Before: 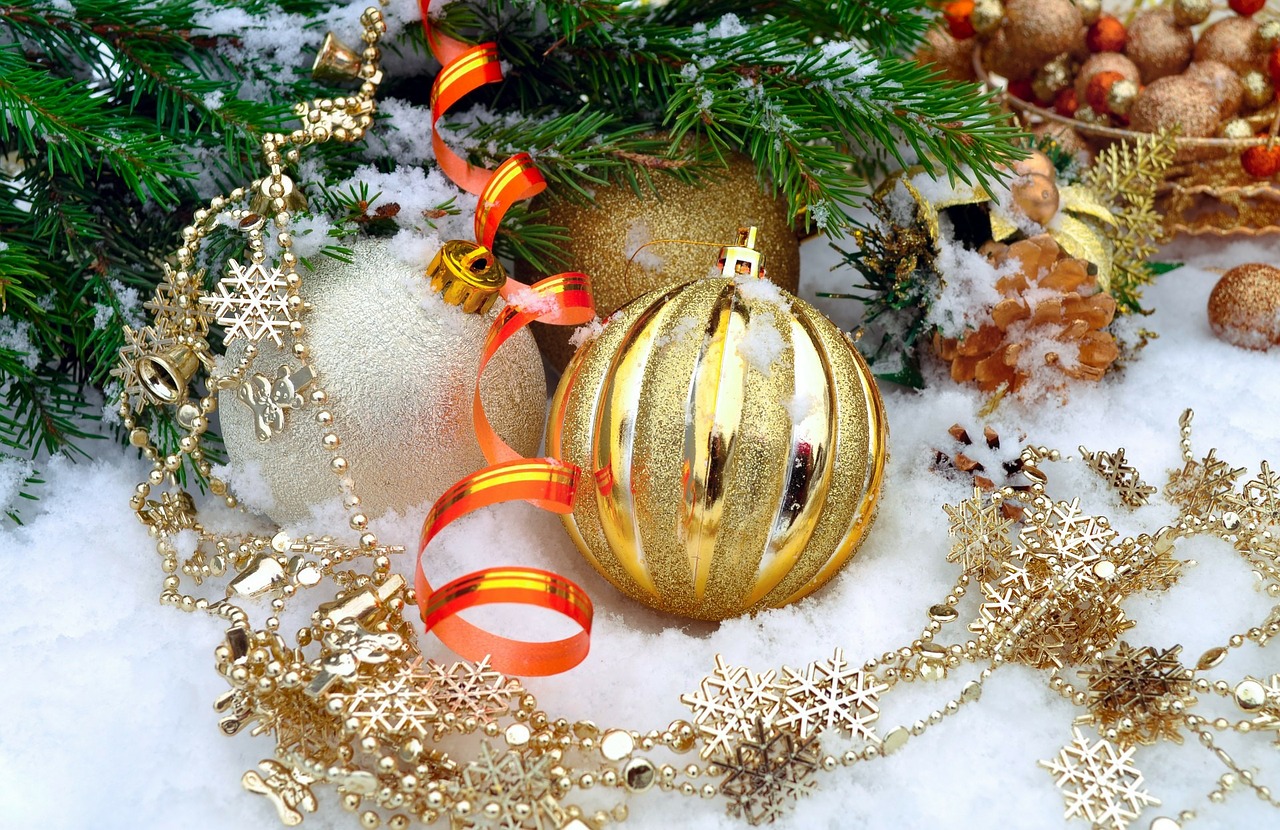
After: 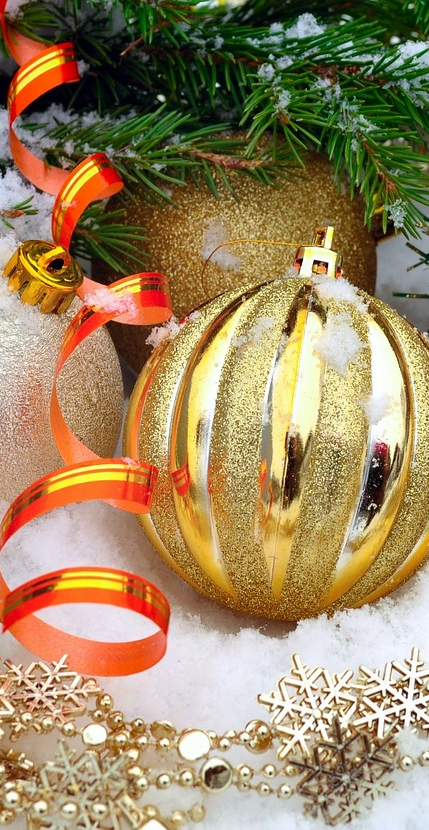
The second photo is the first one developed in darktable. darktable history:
crop: left 33.074%, right 33.32%
